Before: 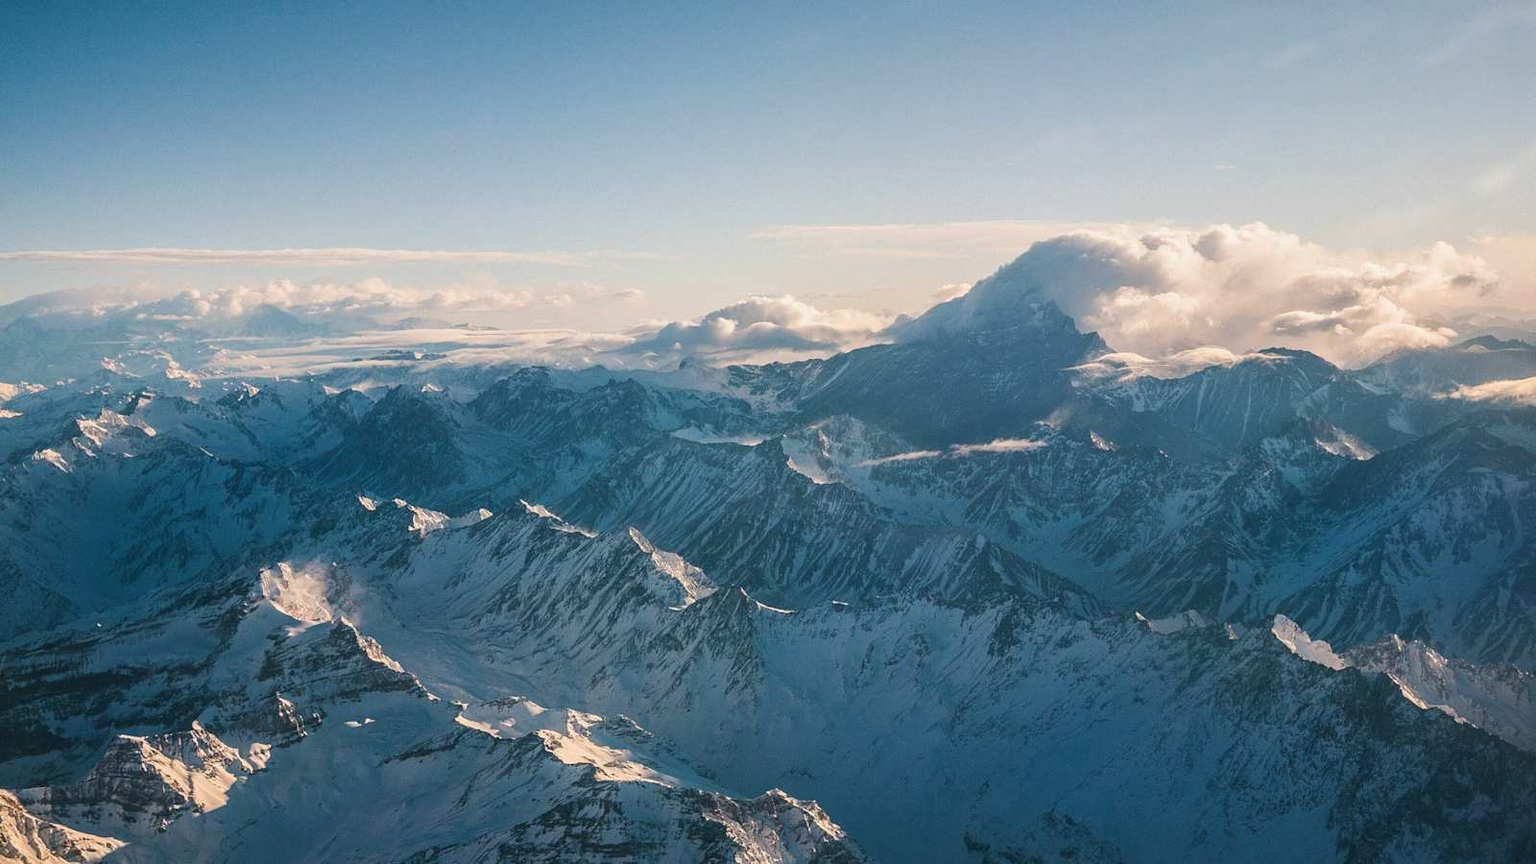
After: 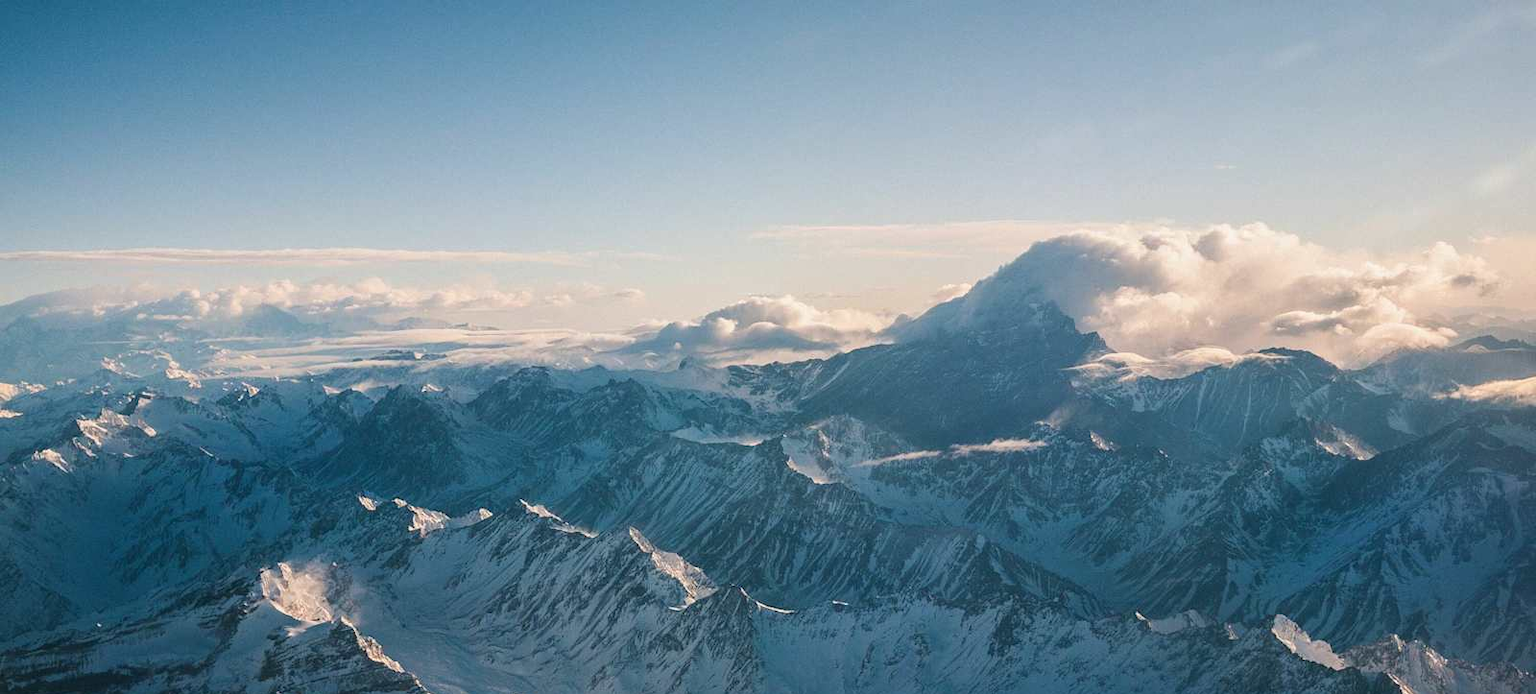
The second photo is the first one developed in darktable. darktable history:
crop: bottom 19.586%
